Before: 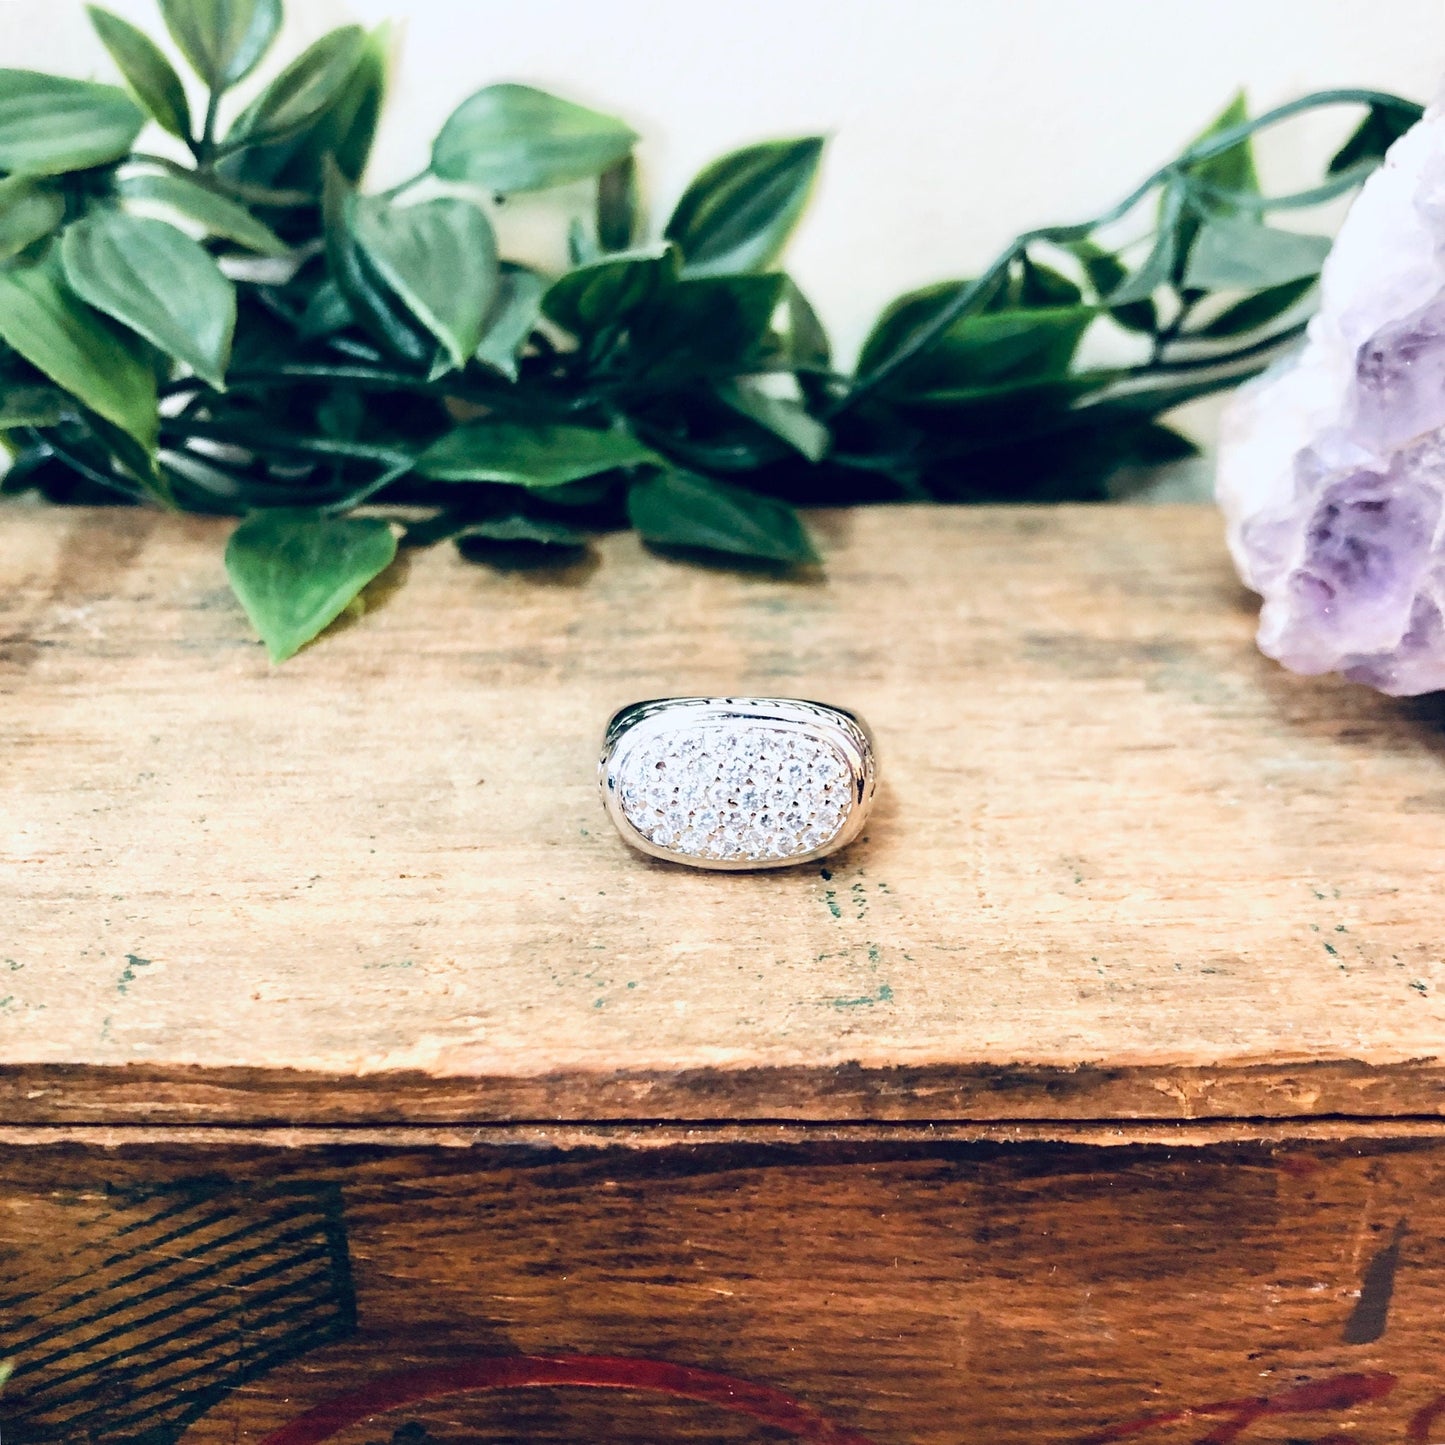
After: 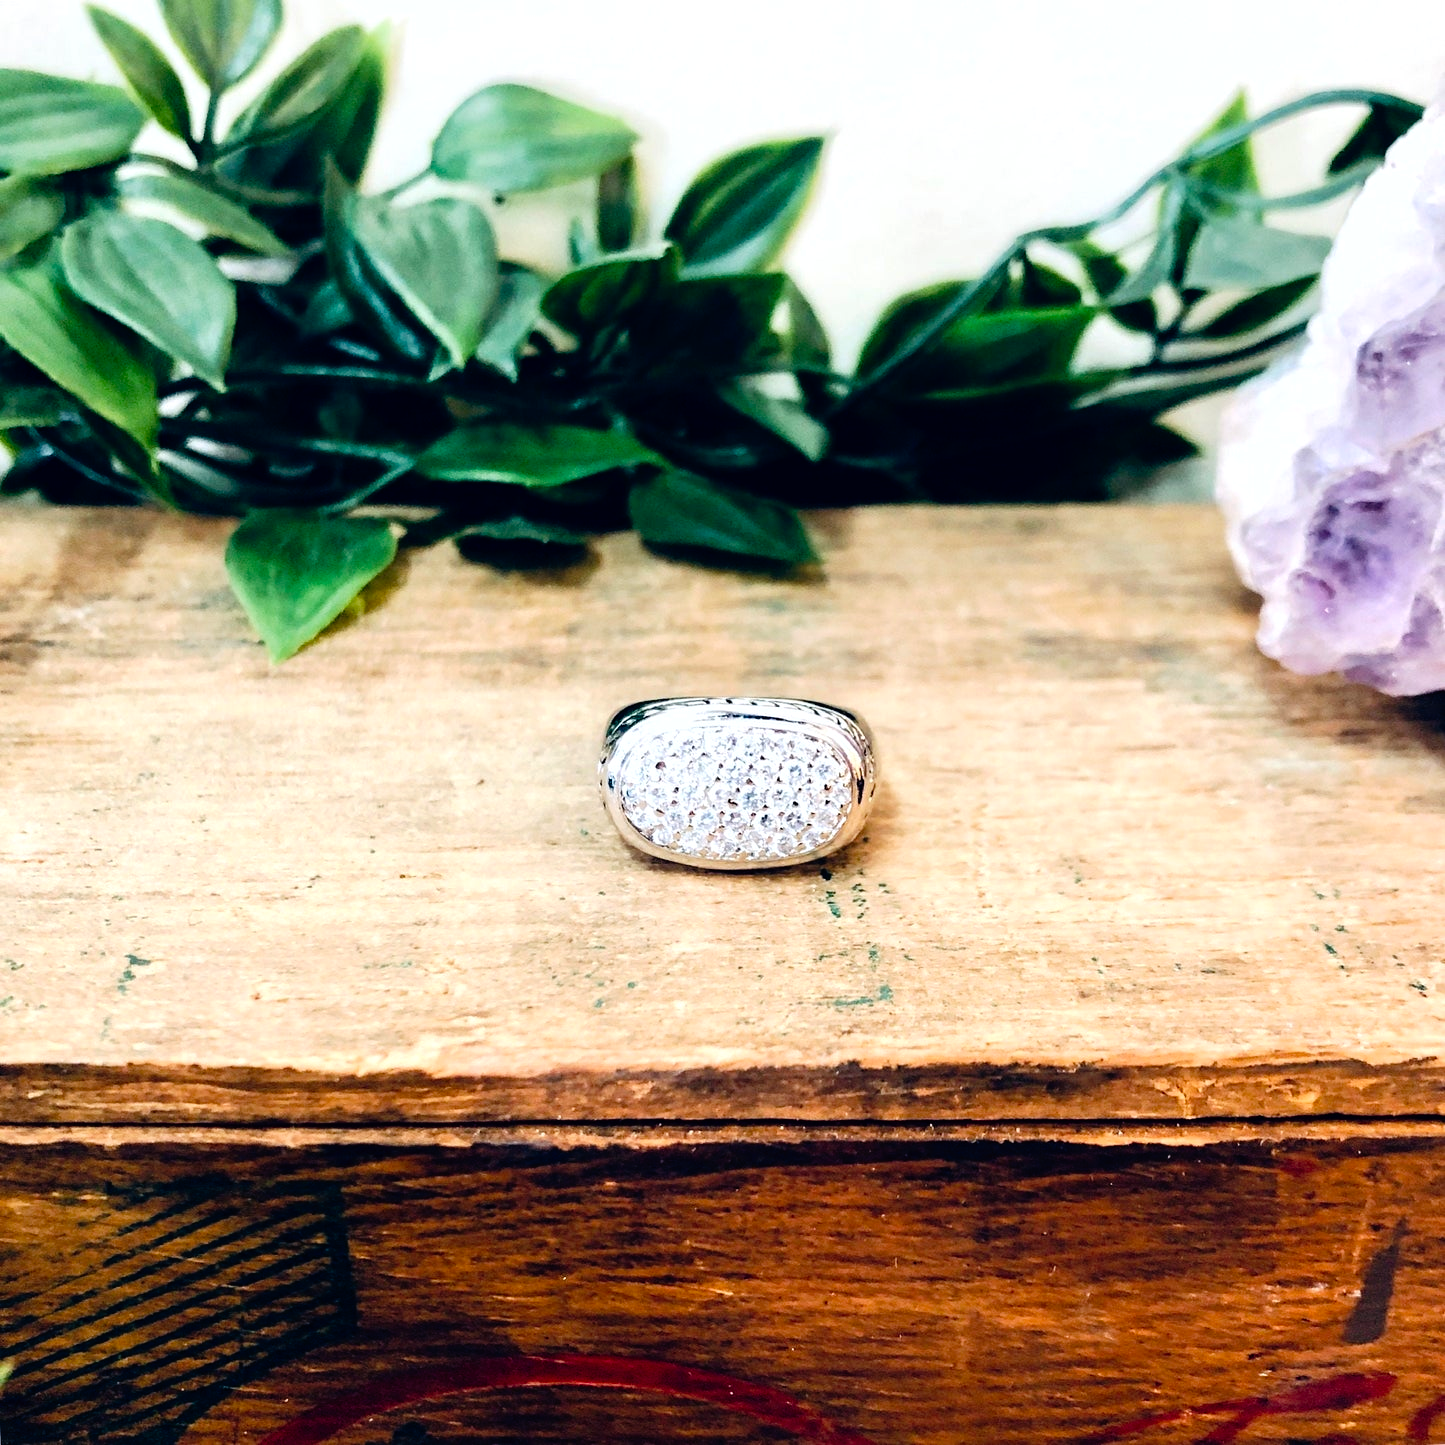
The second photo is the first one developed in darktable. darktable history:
color balance: contrast 6.48%, output saturation 113.3%
tone curve: curves: ch0 [(0, 0) (0.003, 0.003) (0.011, 0.003) (0.025, 0.007) (0.044, 0.014) (0.069, 0.02) (0.1, 0.03) (0.136, 0.054) (0.177, 0.099) (0.224, 0.156) (0.277, 0.227) (0.335, 0.302) (0.399, 0.375) (0.468, 0.456) (0.543, 0.54) (0.623, 0.625) (0.709, 0.717) (0.801, 0.807) (0.898, 0.895) (1, 1)], preserve colors none
